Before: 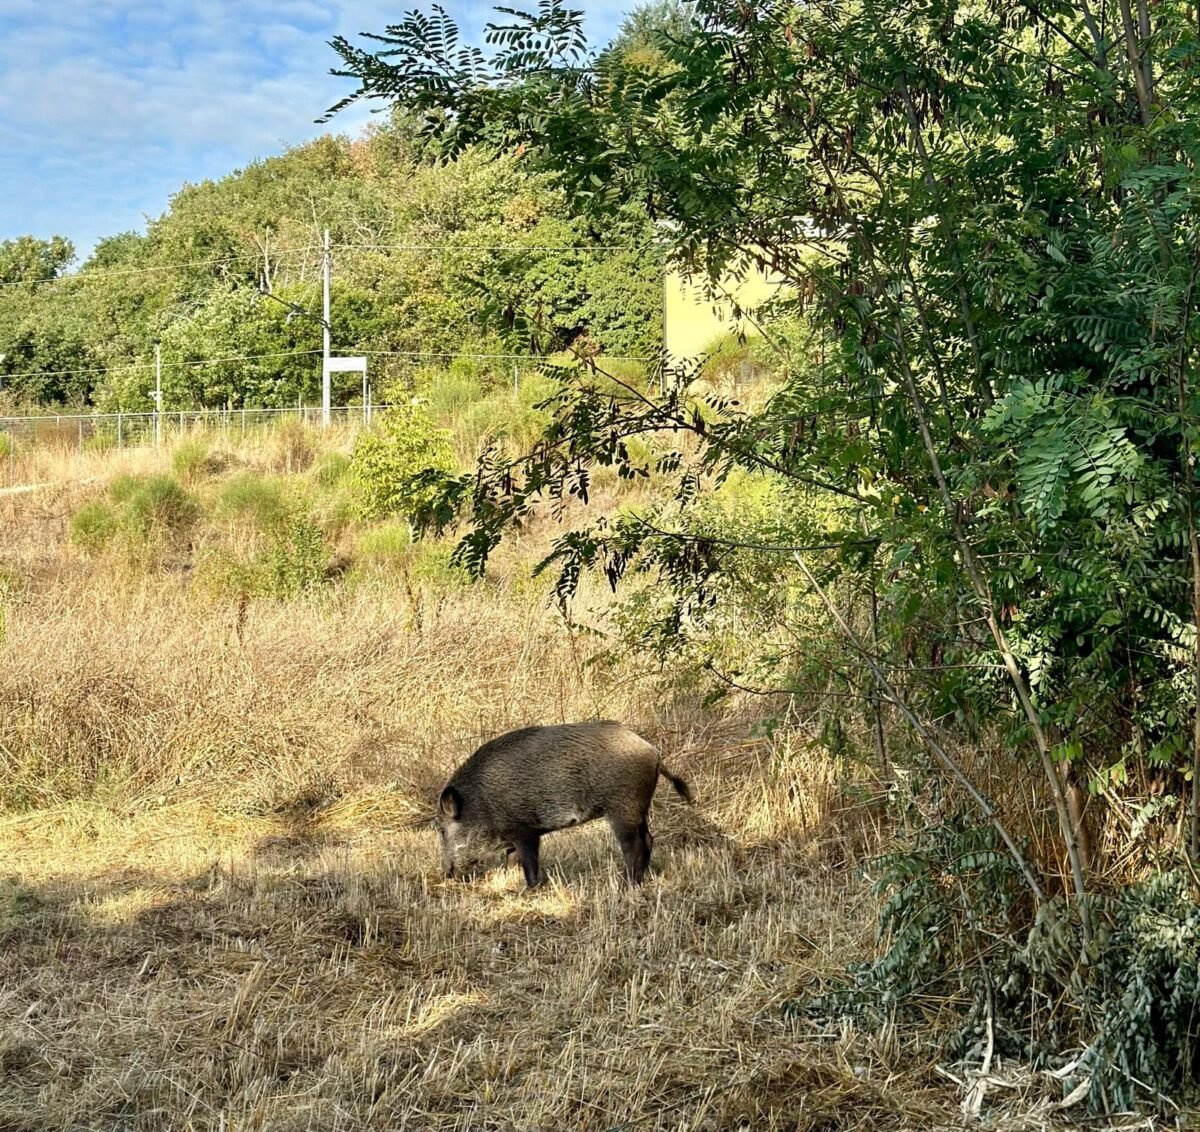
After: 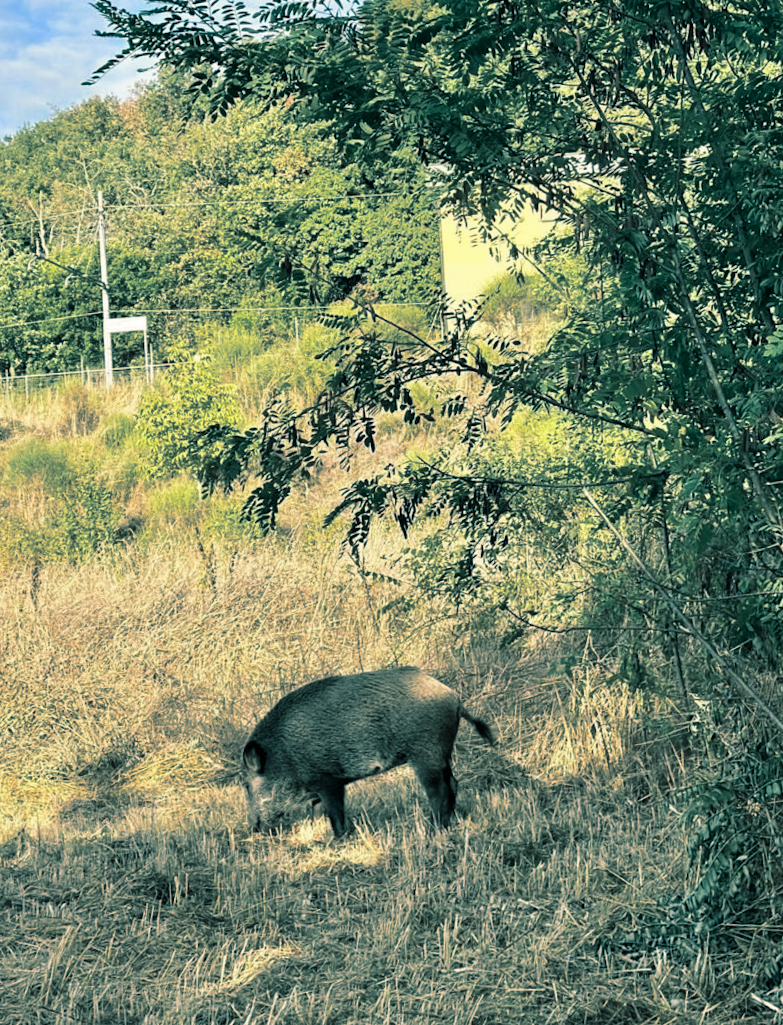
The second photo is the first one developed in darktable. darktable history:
crop: left 16.899%, right 16.556%
split-toning: shadows › hue 186.43°, highlights › hue 49.29°, compress 30.29%
rotate and perspective: rotation -3°, crop left 0.031, crop right 0.968, crop top 0.07, crop bottom 0.93
